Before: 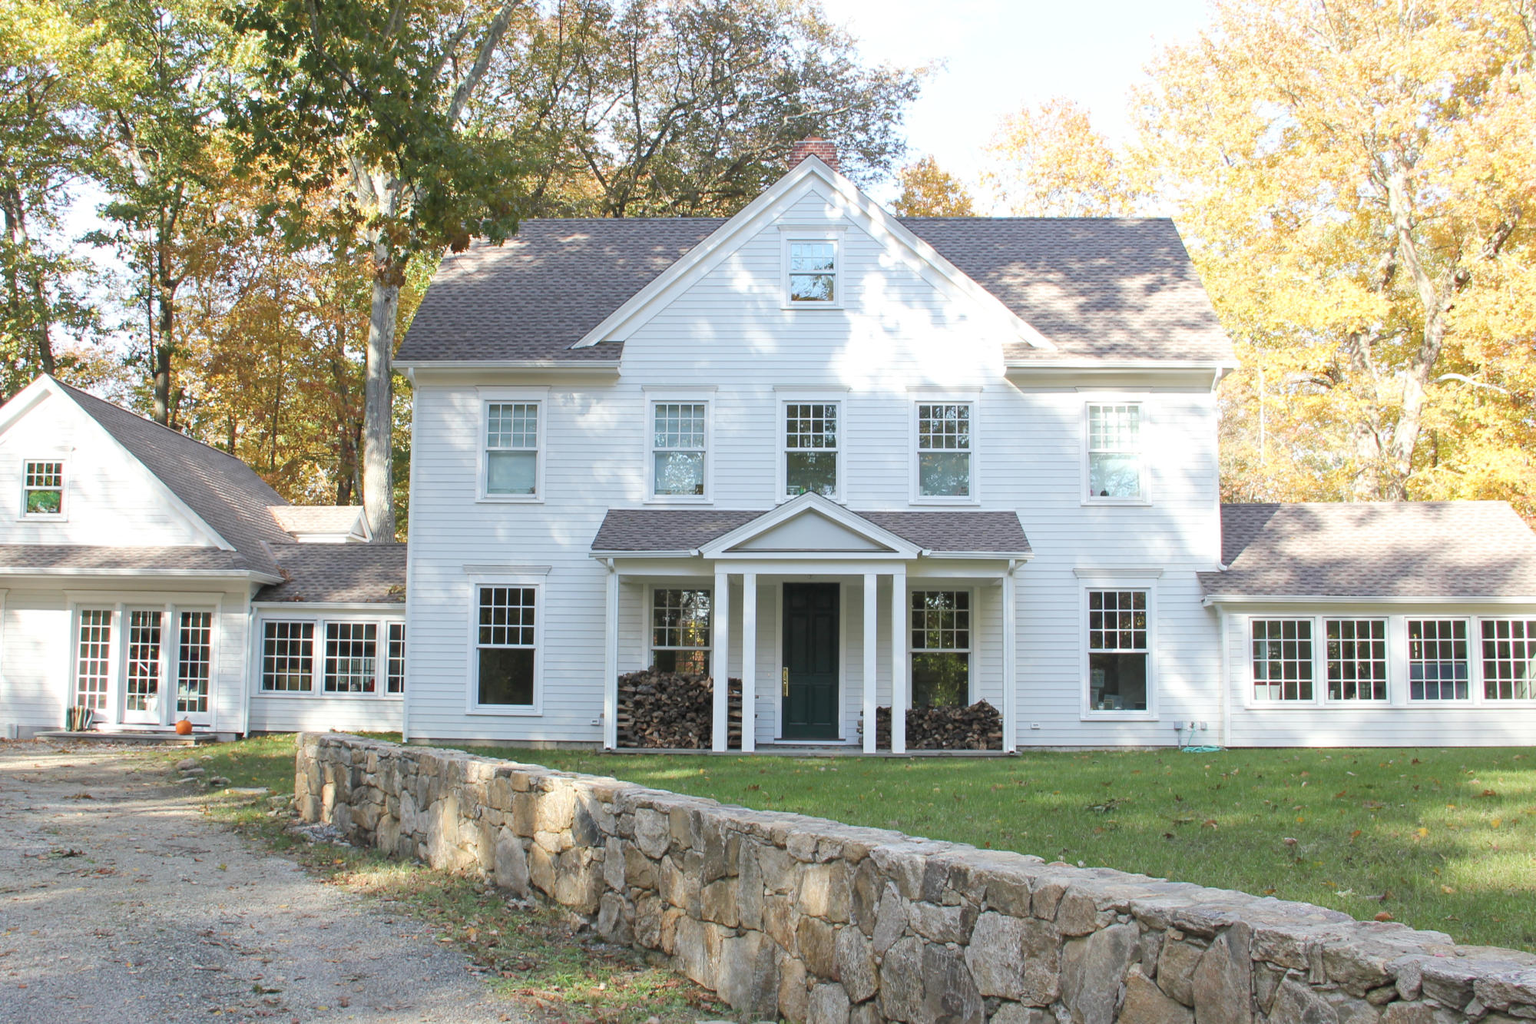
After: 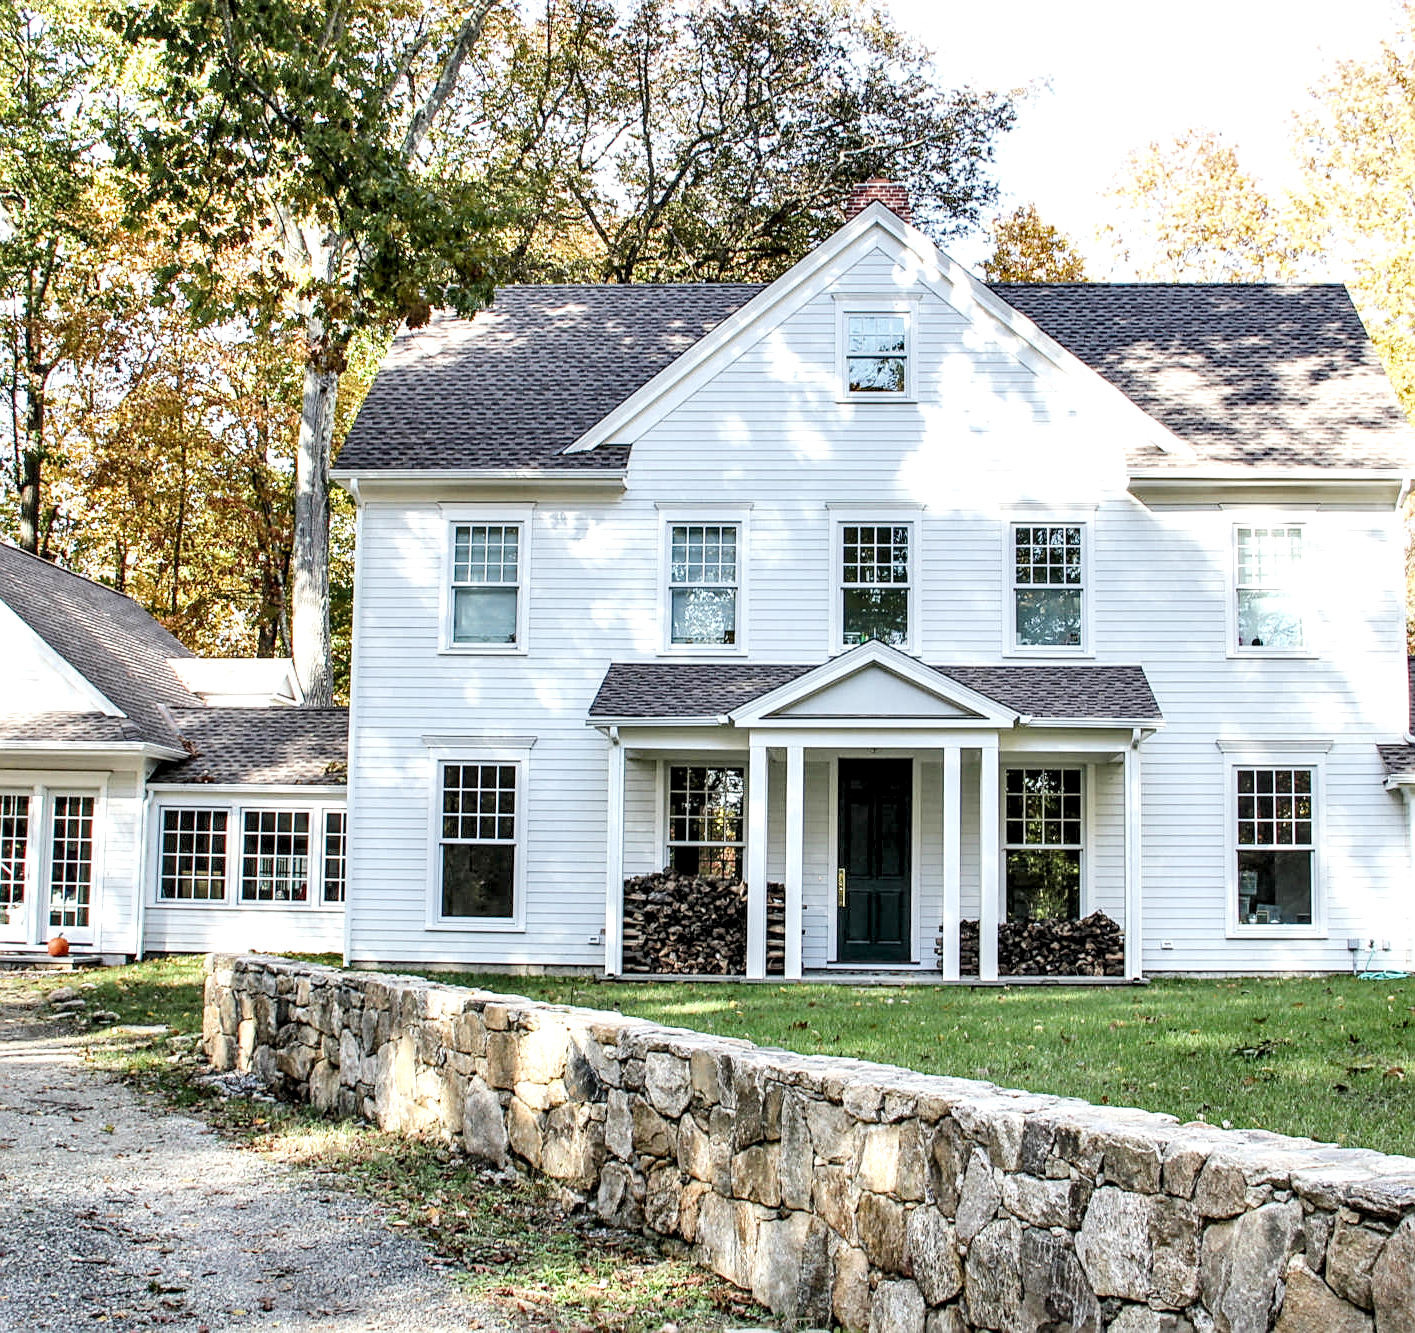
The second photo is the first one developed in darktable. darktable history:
tone equalizer: on, module defaults
local contrast: detail 203%
crop and rotate: left 9.061%, right 20.142%
sharpen: on, module defaults
exposure: black level correction 0, exposure 1.015 EV, compensate exposure bias true, compensate highlight preservation false
shadows and highlights: soften with gaussian
filmic rgb: black relative exposure -5 EV, hardness 2.88, contrast 1.1
